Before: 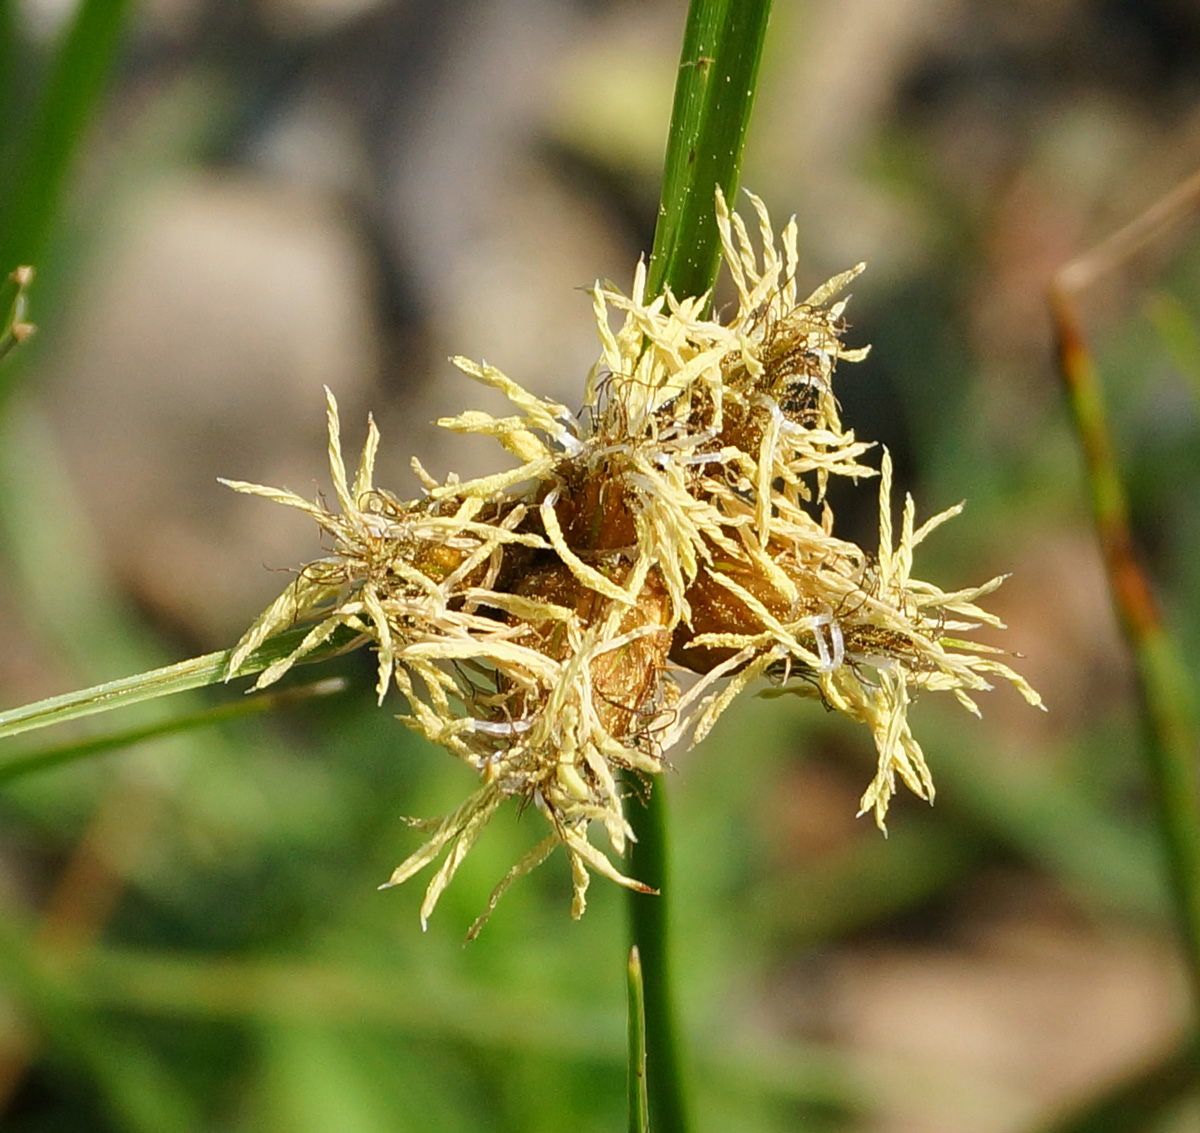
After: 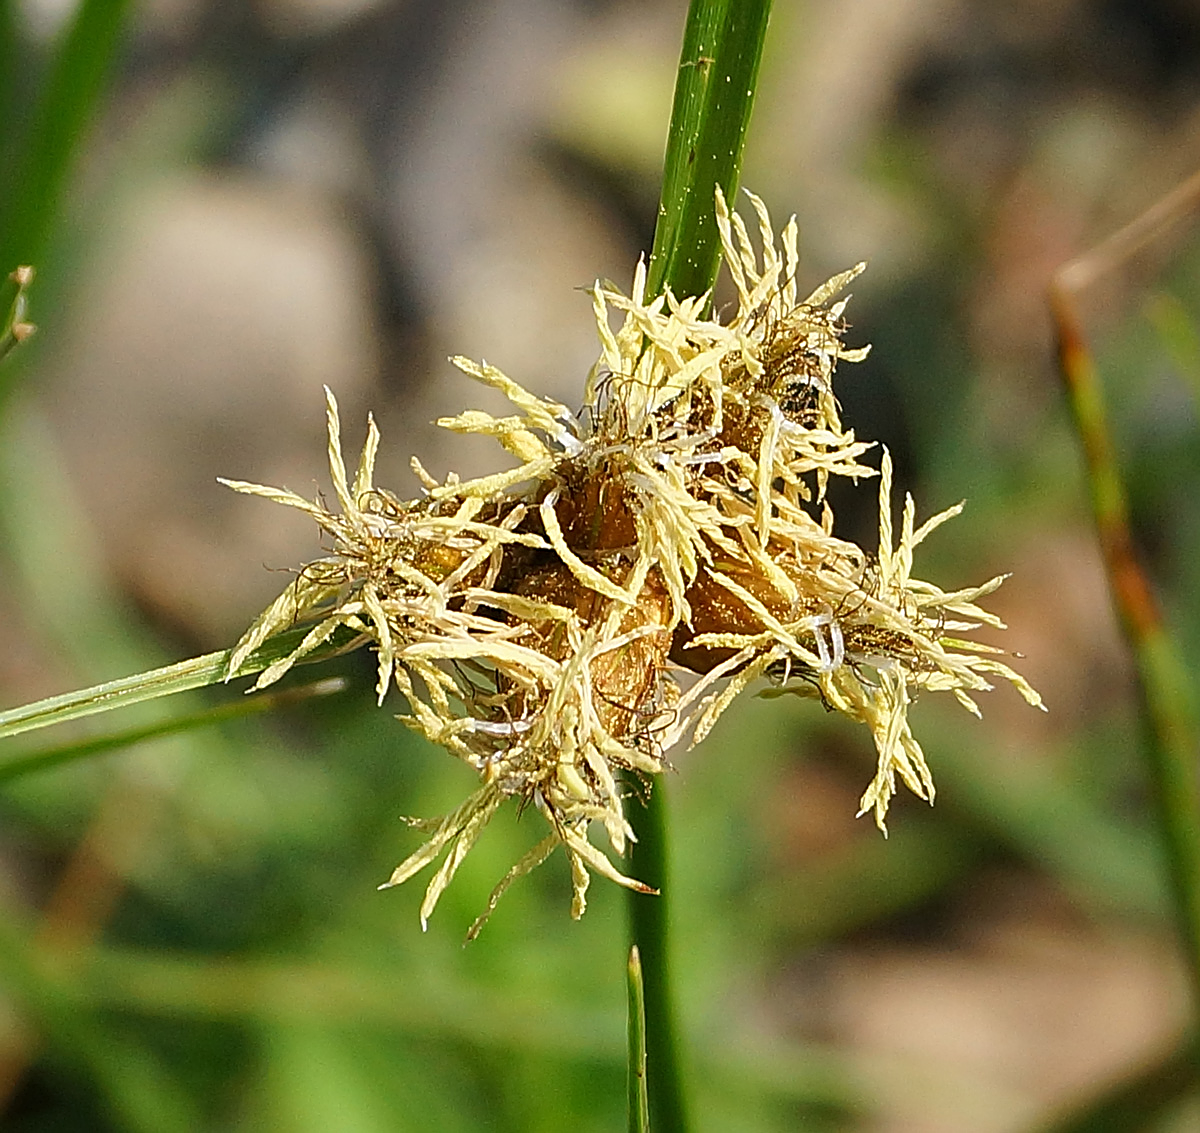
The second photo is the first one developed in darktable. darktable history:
sharpen: amount 0.888
